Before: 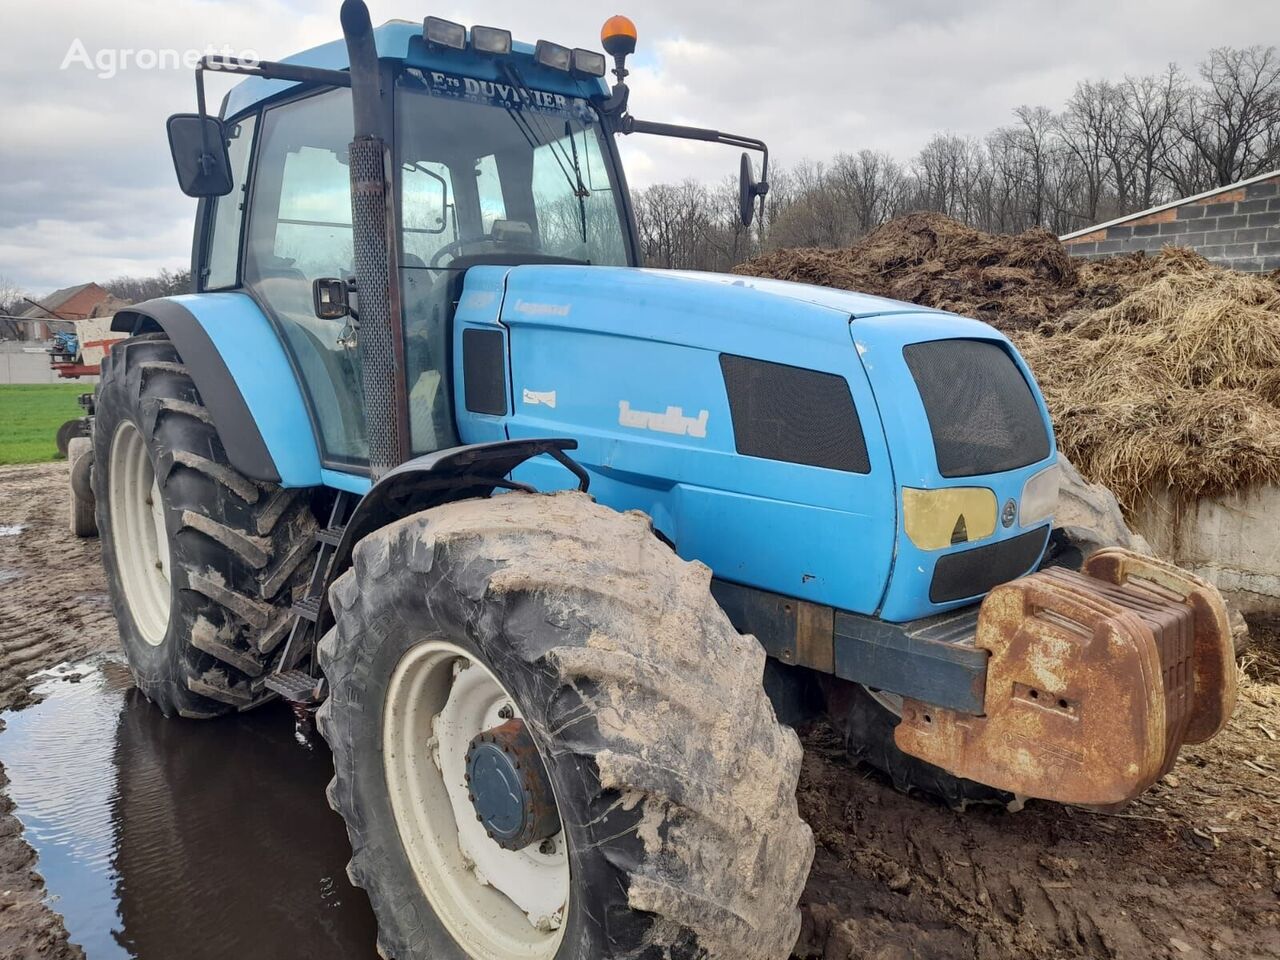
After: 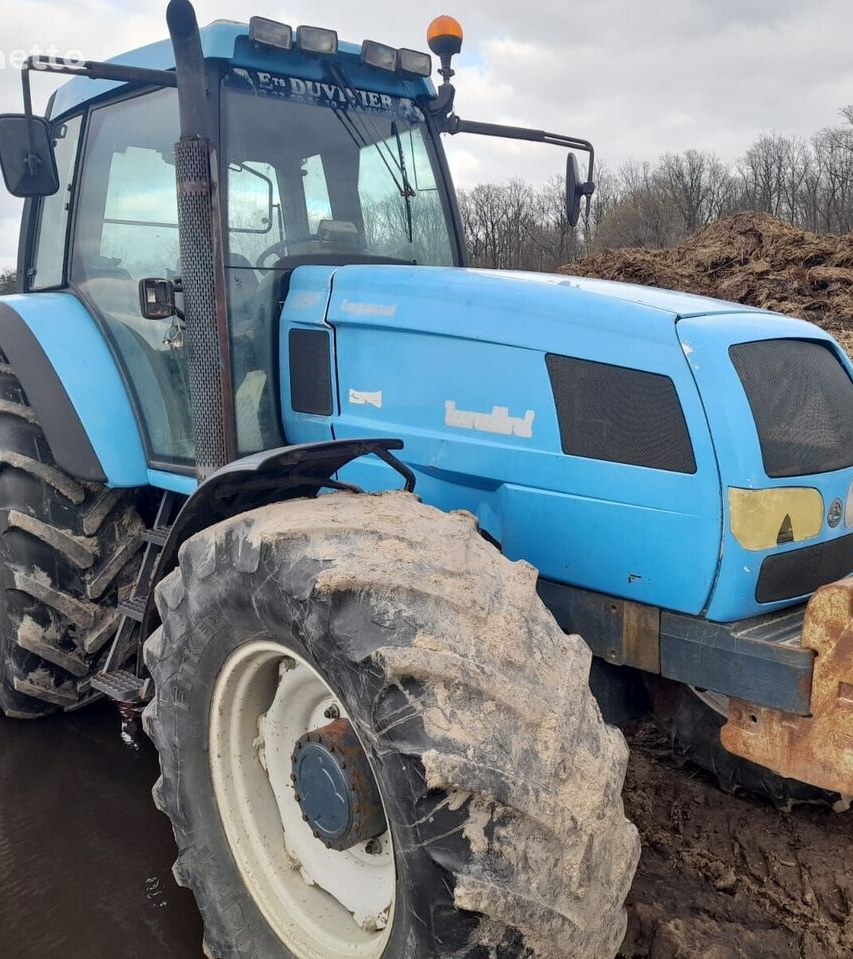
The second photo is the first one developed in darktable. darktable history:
crop and rotate: left 13.631%, right 19.718%
